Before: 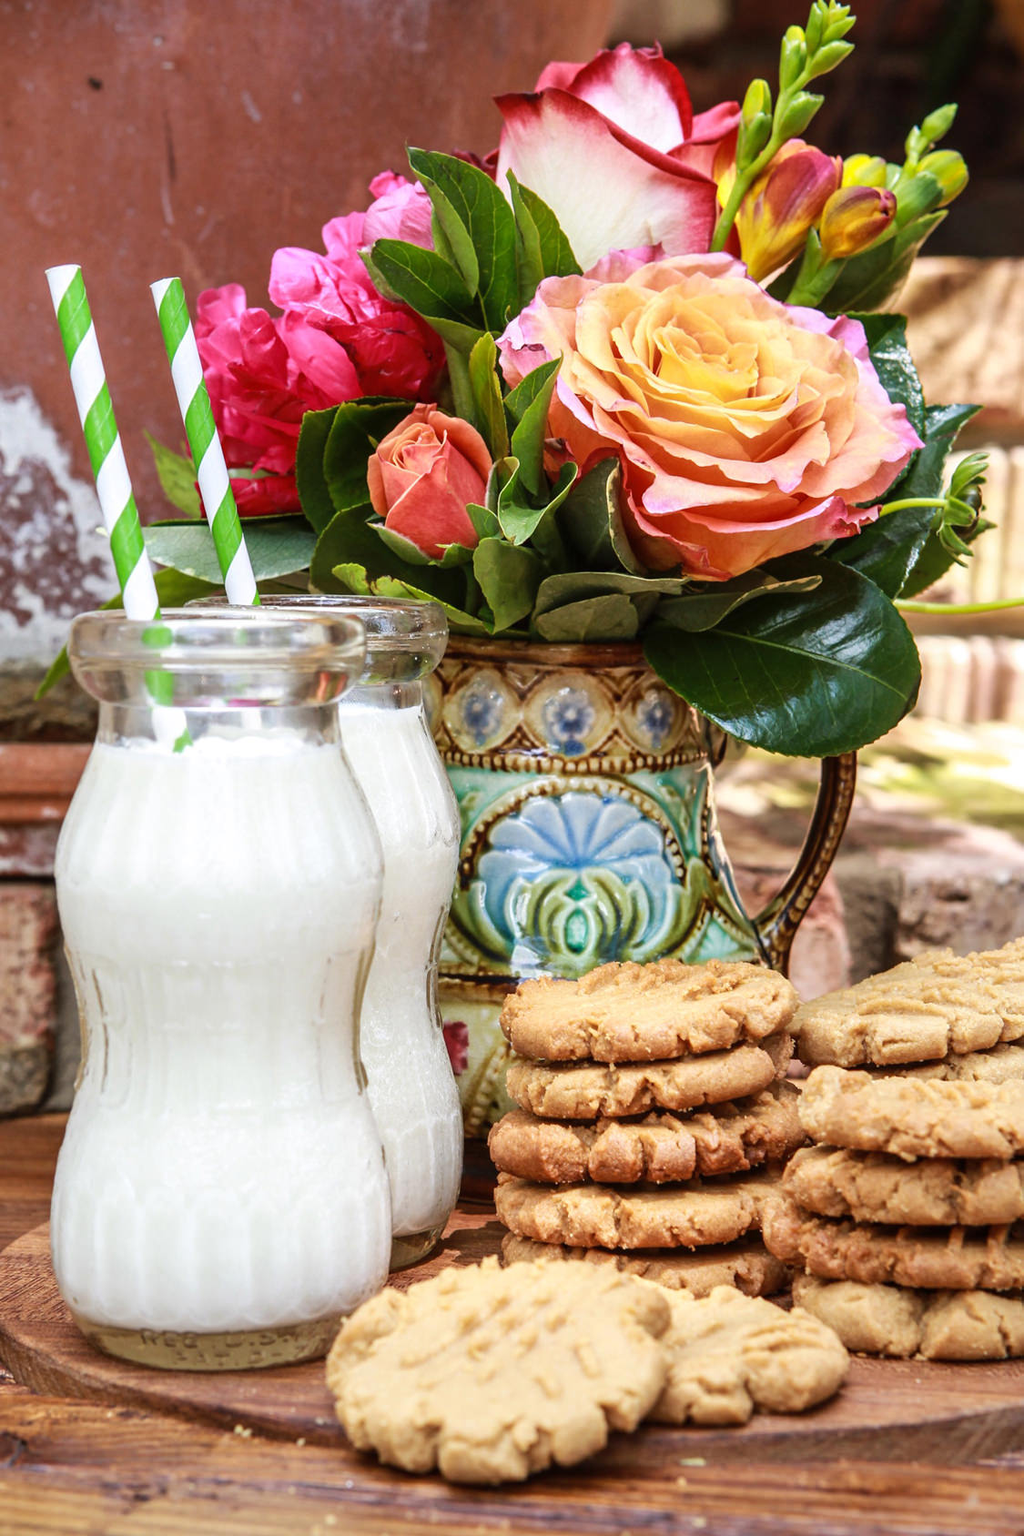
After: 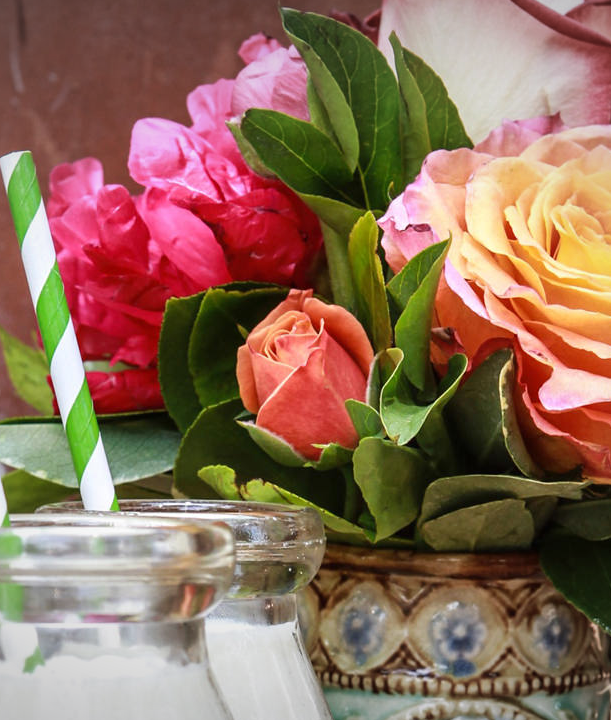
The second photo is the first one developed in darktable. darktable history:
vignetting: fall-off radius 100.56%, width/height ratio 1.34
crop: left 14.898%, top 9.143%, right 30.71%, bottom 48.149%
